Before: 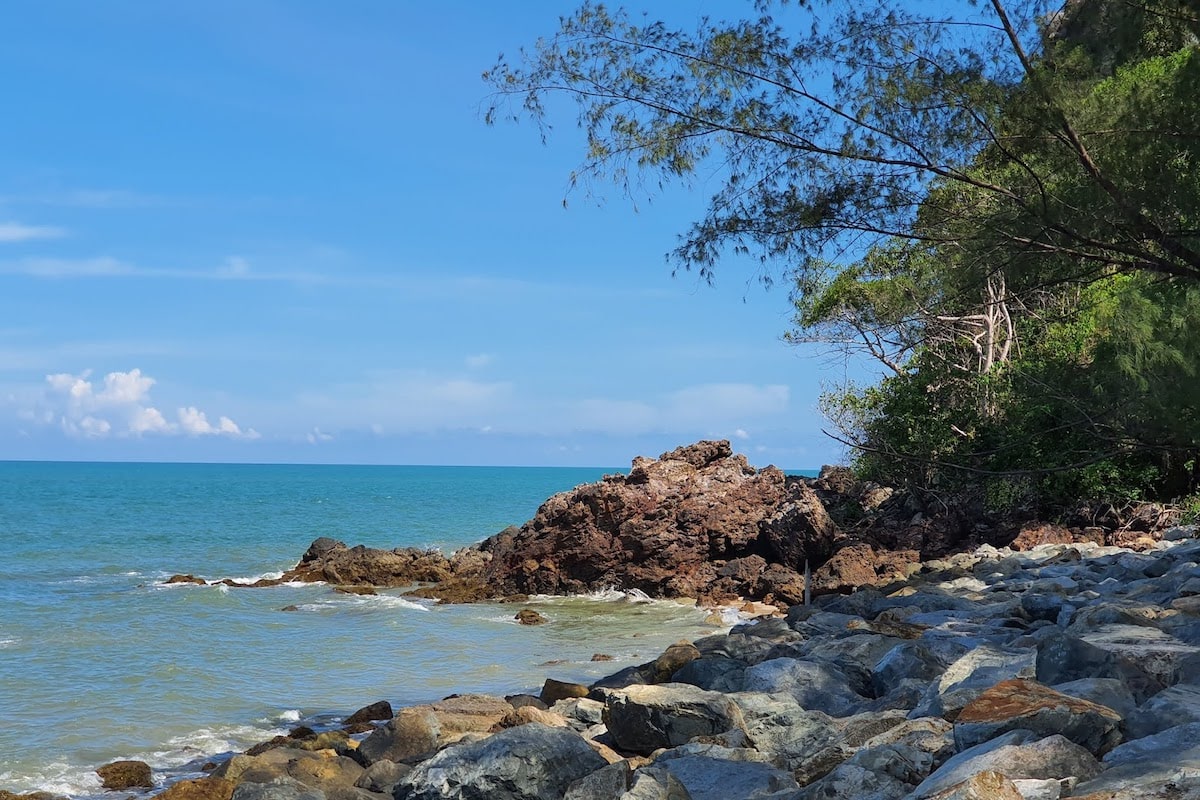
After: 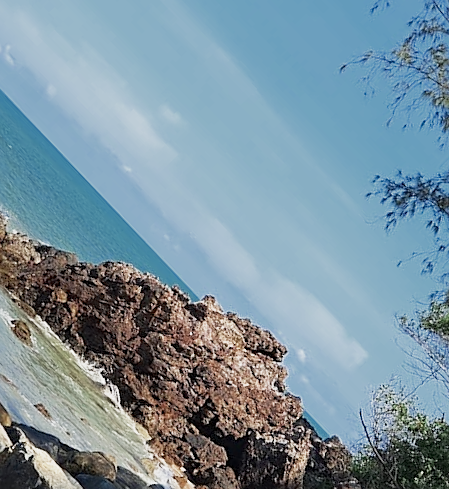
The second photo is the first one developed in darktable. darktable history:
crop and rotate: angle -45.79°, top 16.348%, right 0.962%, bottom 11.698%
color zones: curves: ch0 [(0, 0.5) (0.125, 0.4) (0.25, 0.5) (0.375, 0.4) (0.5, 0.4) (0.625, 0.35) (0.75, 0.35) (0.875, 0.5)]; ch1 [(0, 0.35) (0.125, 0.45) (0.25, 0.35) (0.375, 0.35) (0.5, 0.35) (0.625, 0.35) (0.75, 0.45) (0.875, 0.35)]; ch2 [(0, 0.6) (0.125, 0.5) (0.25, 0.5) (0.375, 0.6) (0.5, 0.6) (0.625, 0.5) (0.75, 0.5) (0.875, 0.5)]
sharpen: on, module defaults
base curve: curves: ch0 [(0, 0) (0.088, 0.125) (0.176, 0.251) (0.354, 0.501) (0.613, 0.749) (1, 0.877)], preserve colors none
